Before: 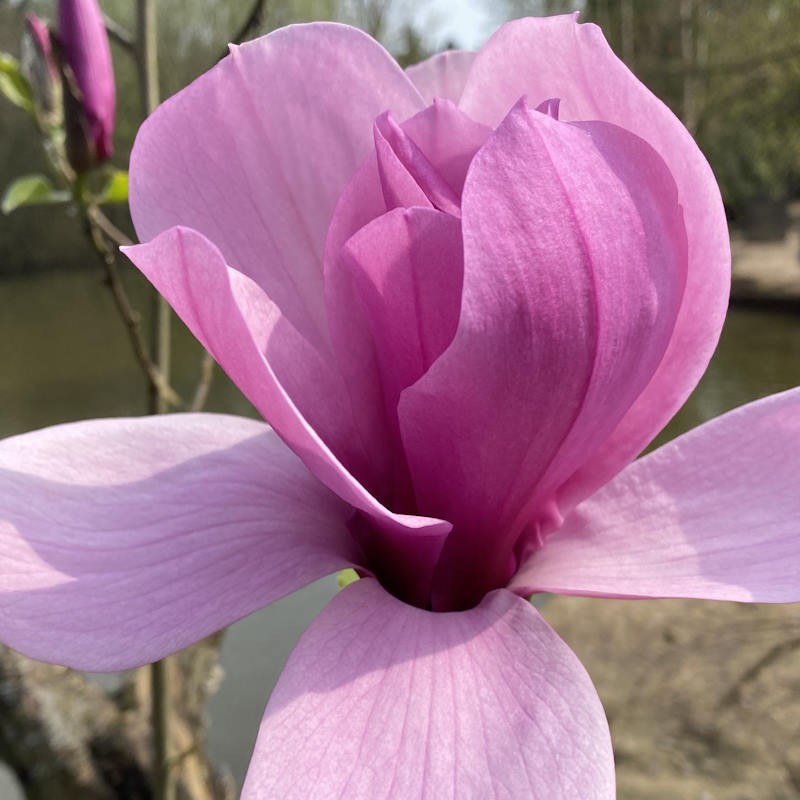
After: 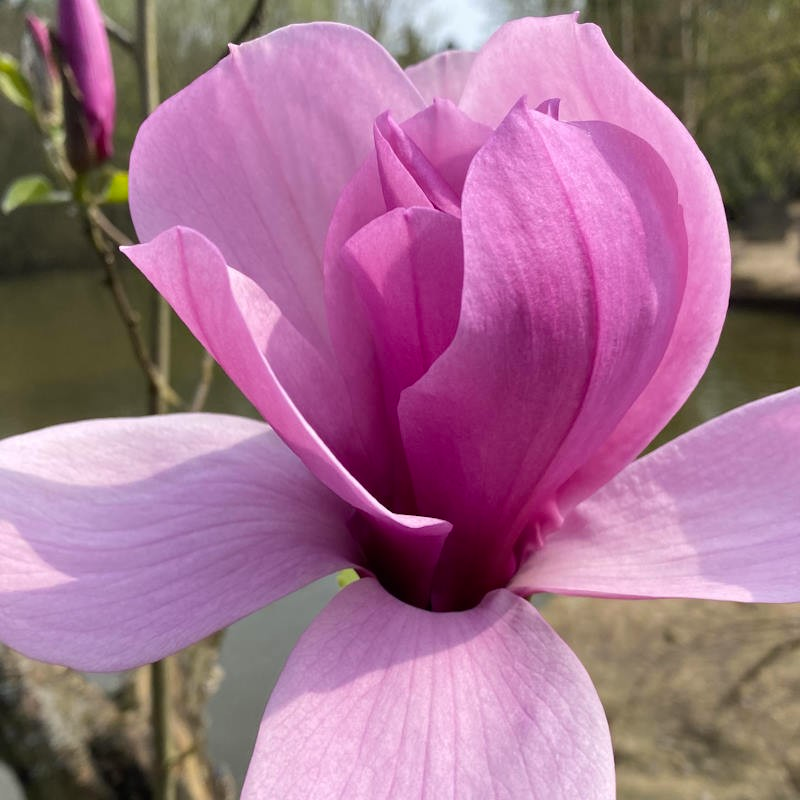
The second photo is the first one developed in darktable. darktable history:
shadows and highlights: radius 331.84, shadows 53.55, highlights -100, compress 94.63%, highlights color adjustment 73.23%, soften with gaussian
color balance rgb: perceptual saturation grading › global saturation 10%, global vibrance 10%
